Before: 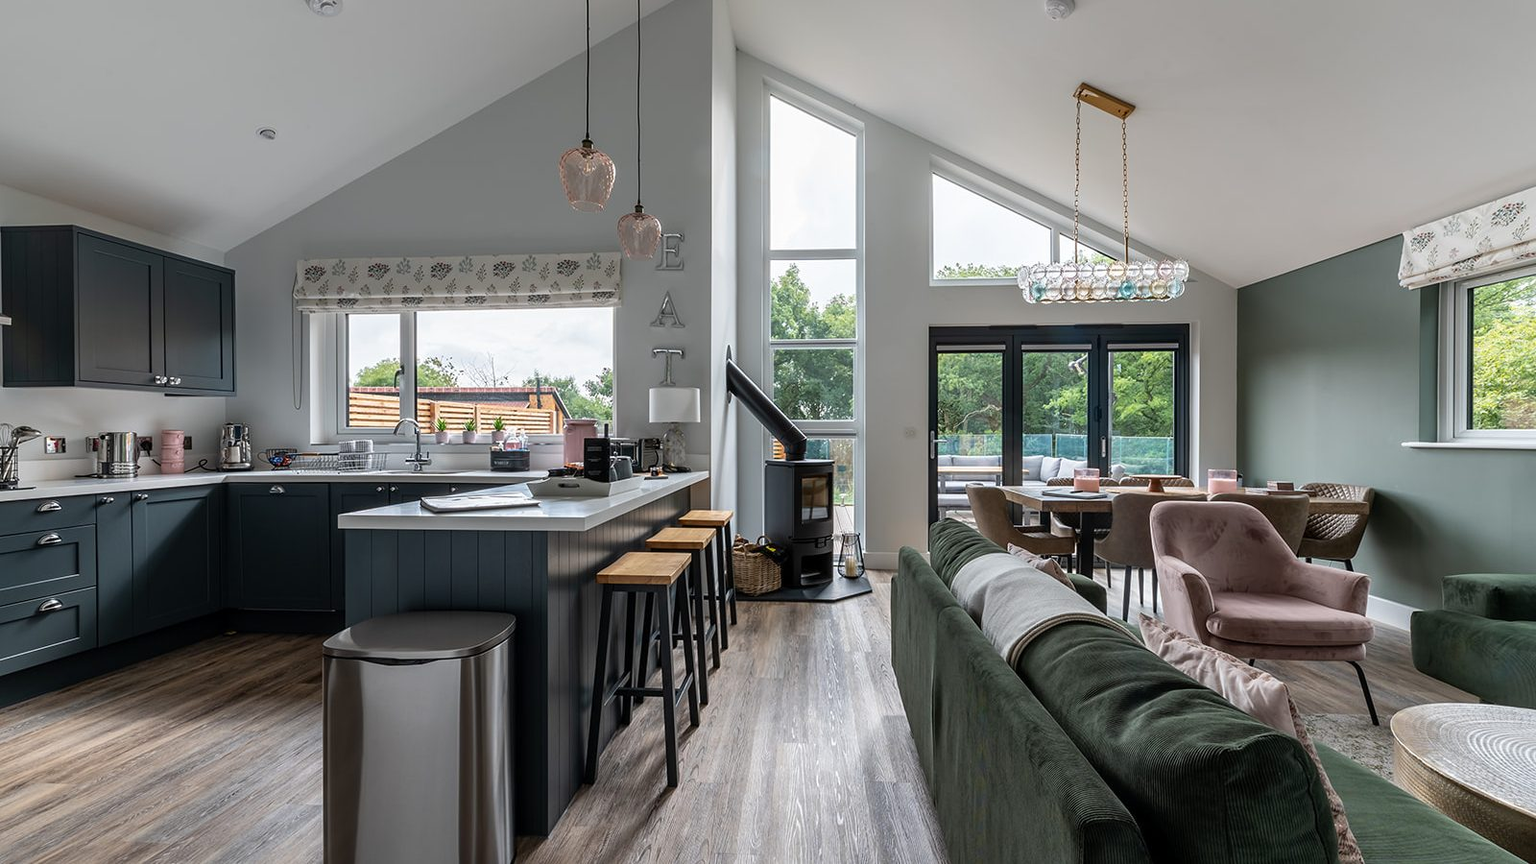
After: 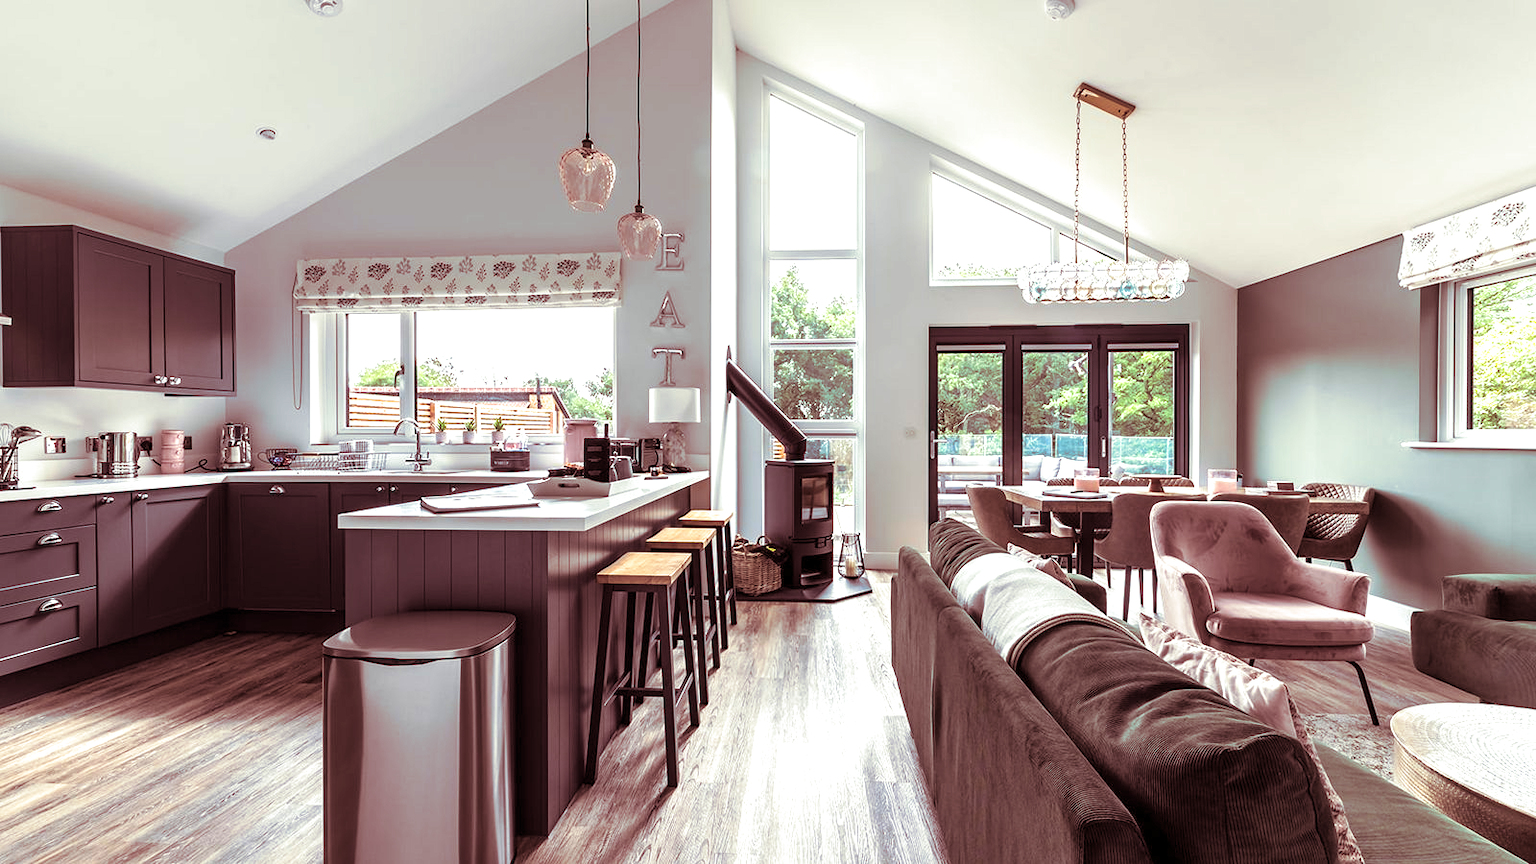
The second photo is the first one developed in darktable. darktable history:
exposure: exposure 1 EV, compensate highlight preservation false
split-toning: compress 20%
